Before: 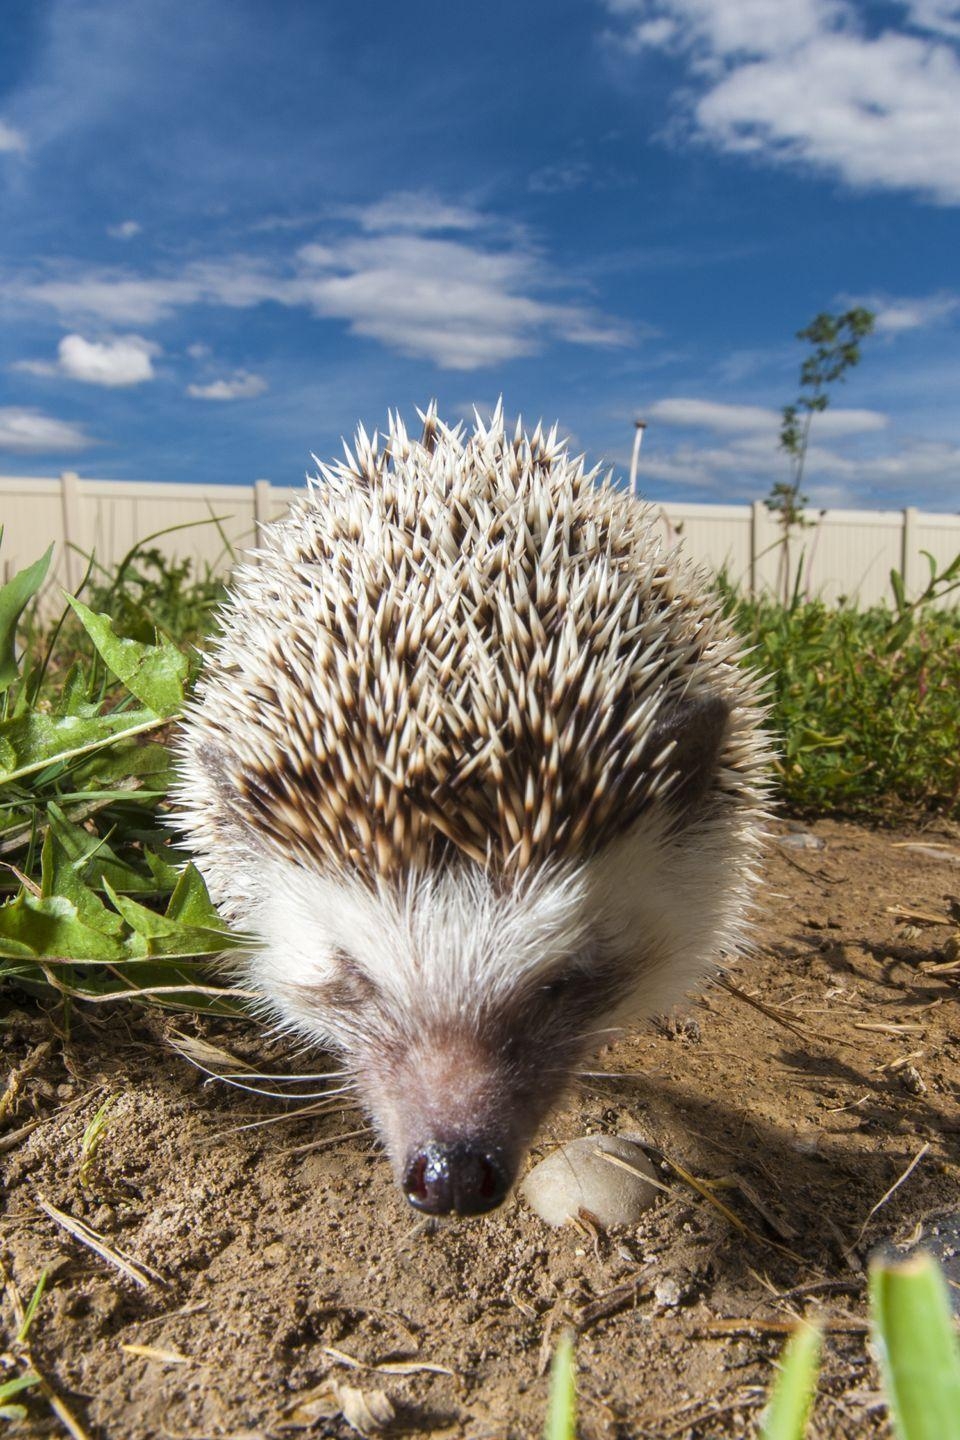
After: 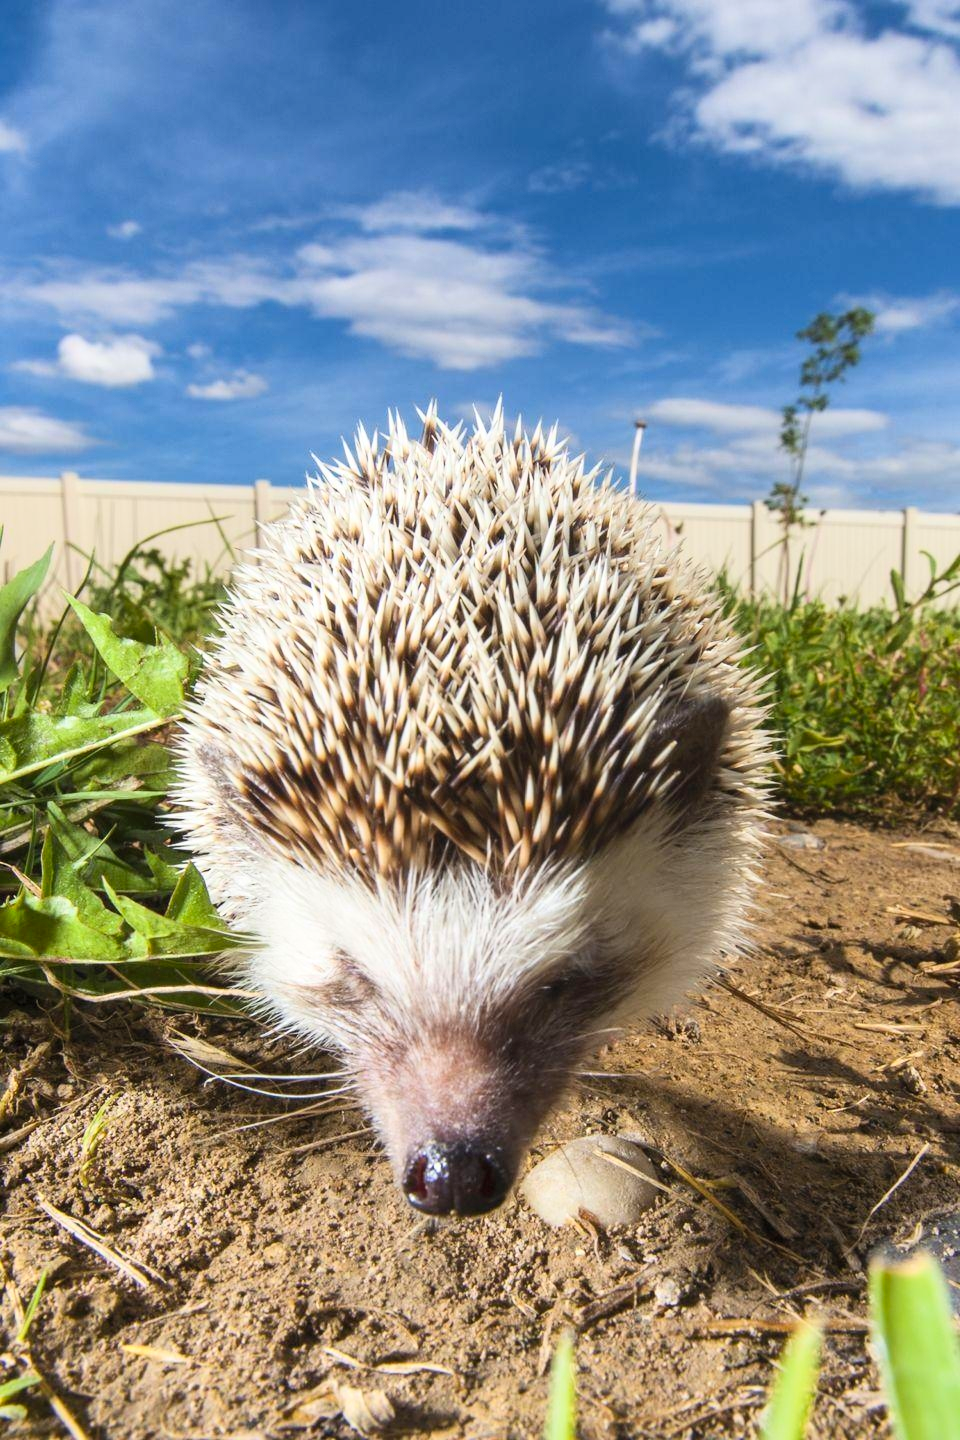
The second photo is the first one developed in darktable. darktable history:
contrast brightness saturation: contrast 0.198, brightness 0.169, saturation 0.224
